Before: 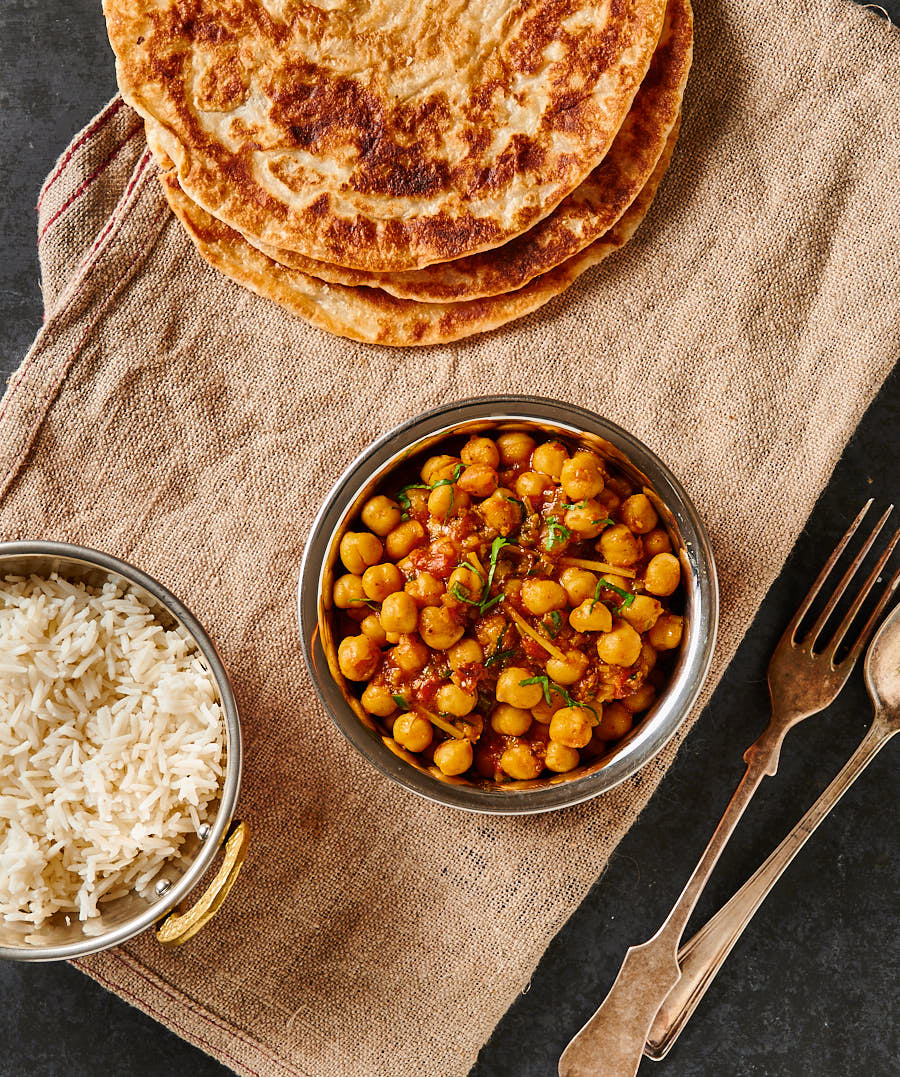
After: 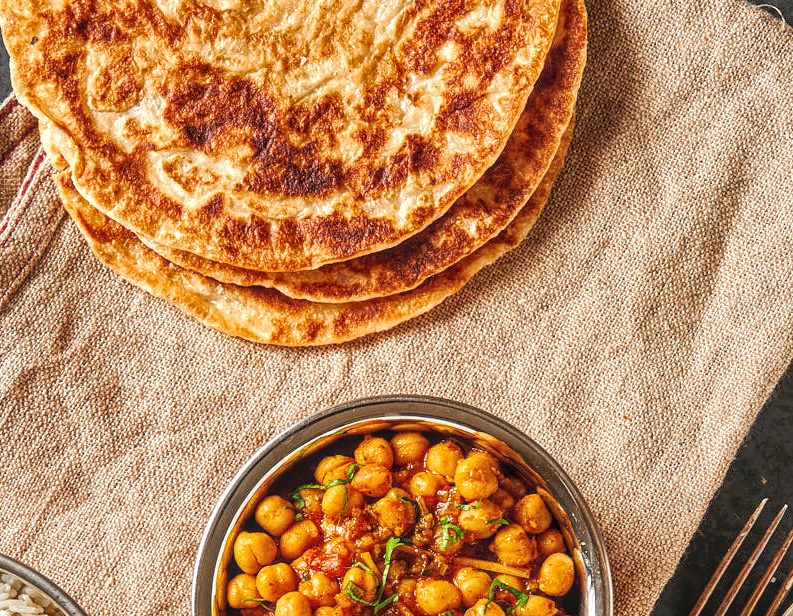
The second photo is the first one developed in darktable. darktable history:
exposure: black level correction 0, exposure 0.3 EV, compensate highlight preservation false
local contrast: highlights 74%, shadows 55%, detail 176%, midtone range 0.207
crop and rotate: left 11.812%, bottom 42.776%
